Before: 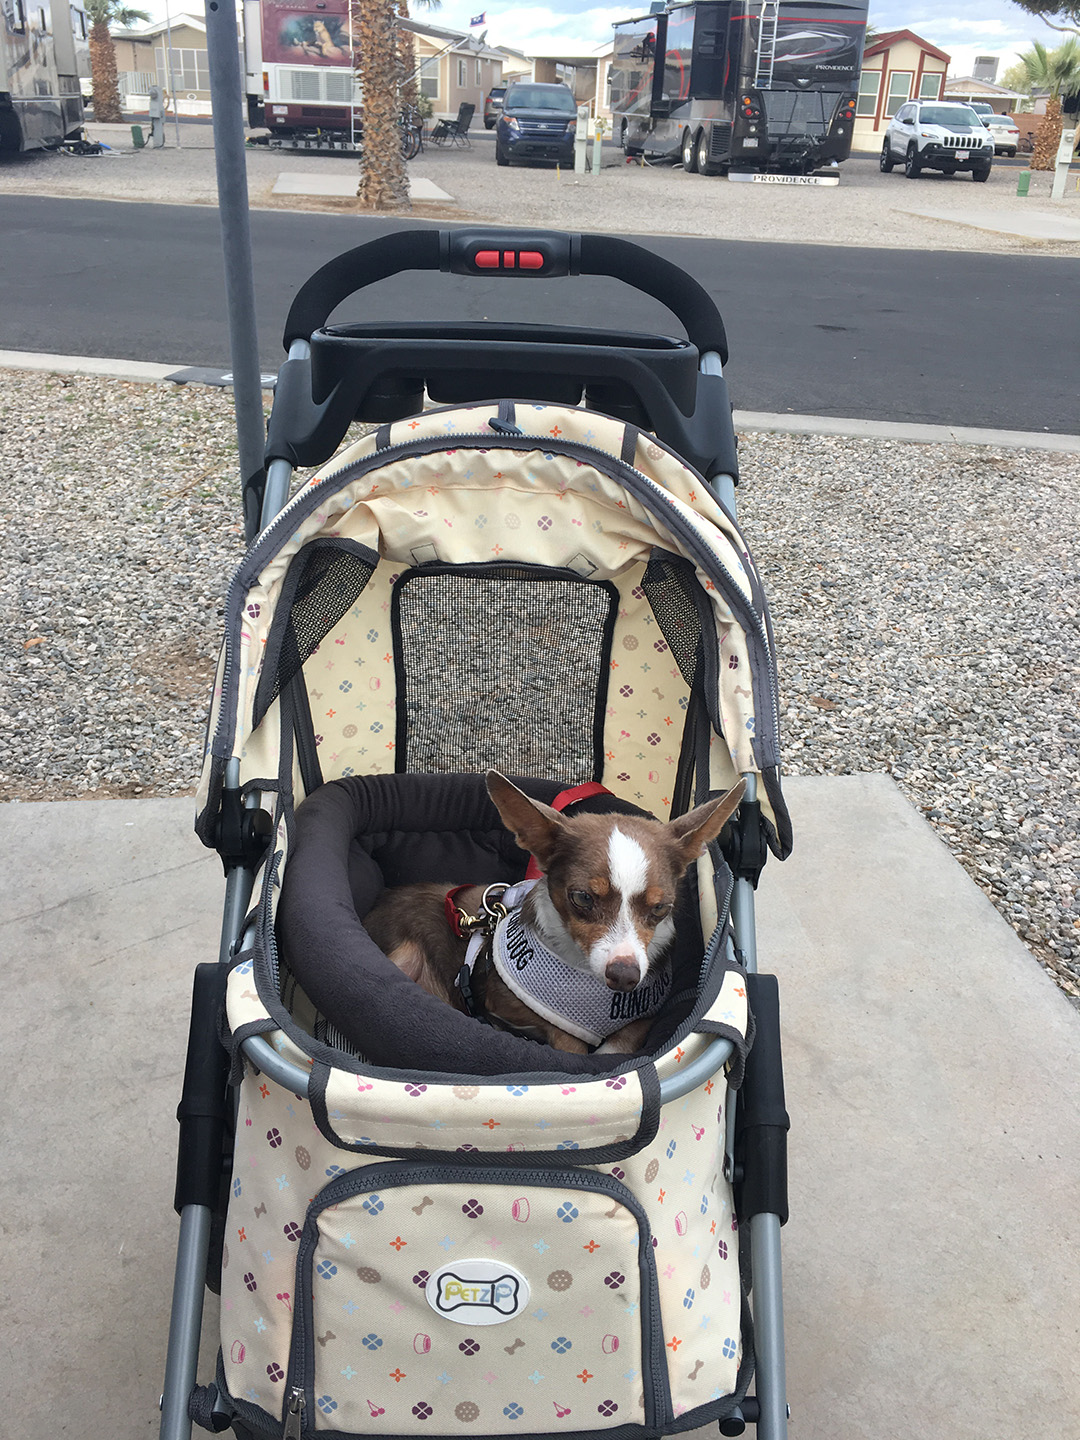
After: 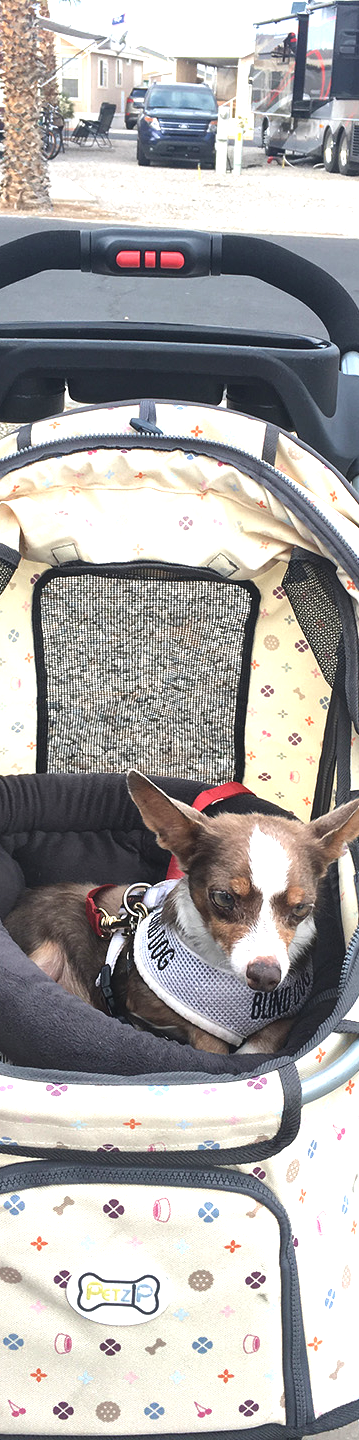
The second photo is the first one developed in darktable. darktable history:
crop: left 33.307%, right 33.389%
local contrast: mode bilateral grid, contrast 26, coarseness 46, detail 151%, midtone range 0.2
exposure: black level correction -0.005, exposure 1.005 EV, compensate highlight preservation false
